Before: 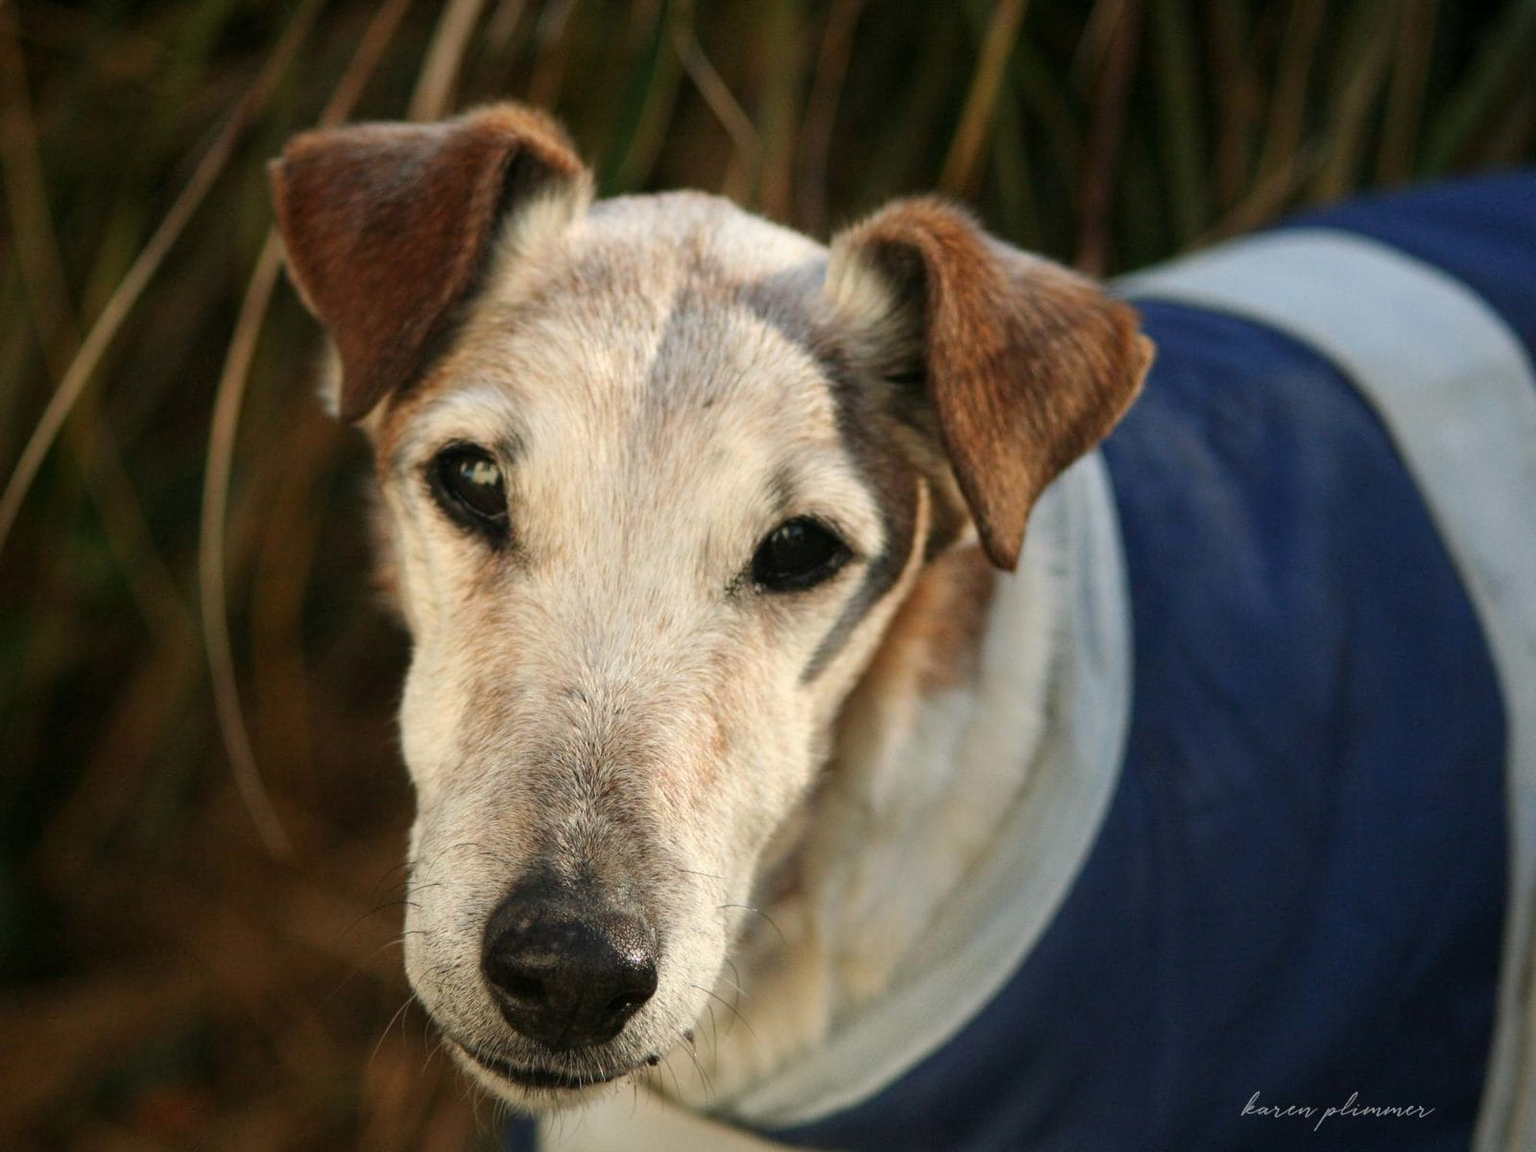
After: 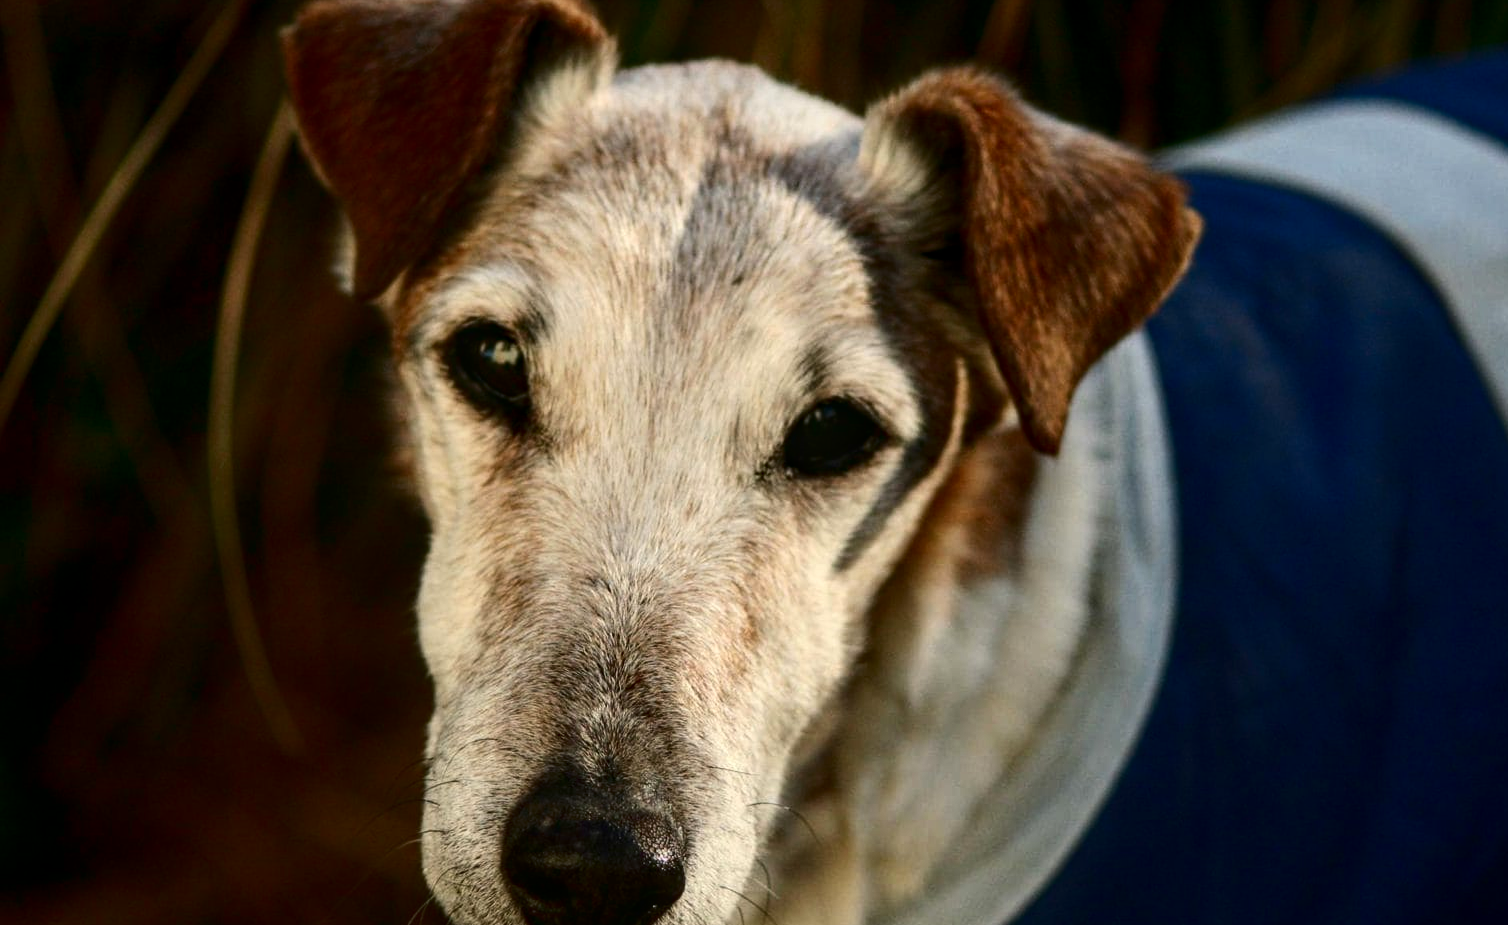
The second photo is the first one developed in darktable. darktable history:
contrast brightness saturation: contrast 0.19, brightness -0.24, saturation 0.11
crop and rotate: angle 0.03°, top 11.643%, right 5.651%, bottom 11.189%
local contrast: on, module defaults
